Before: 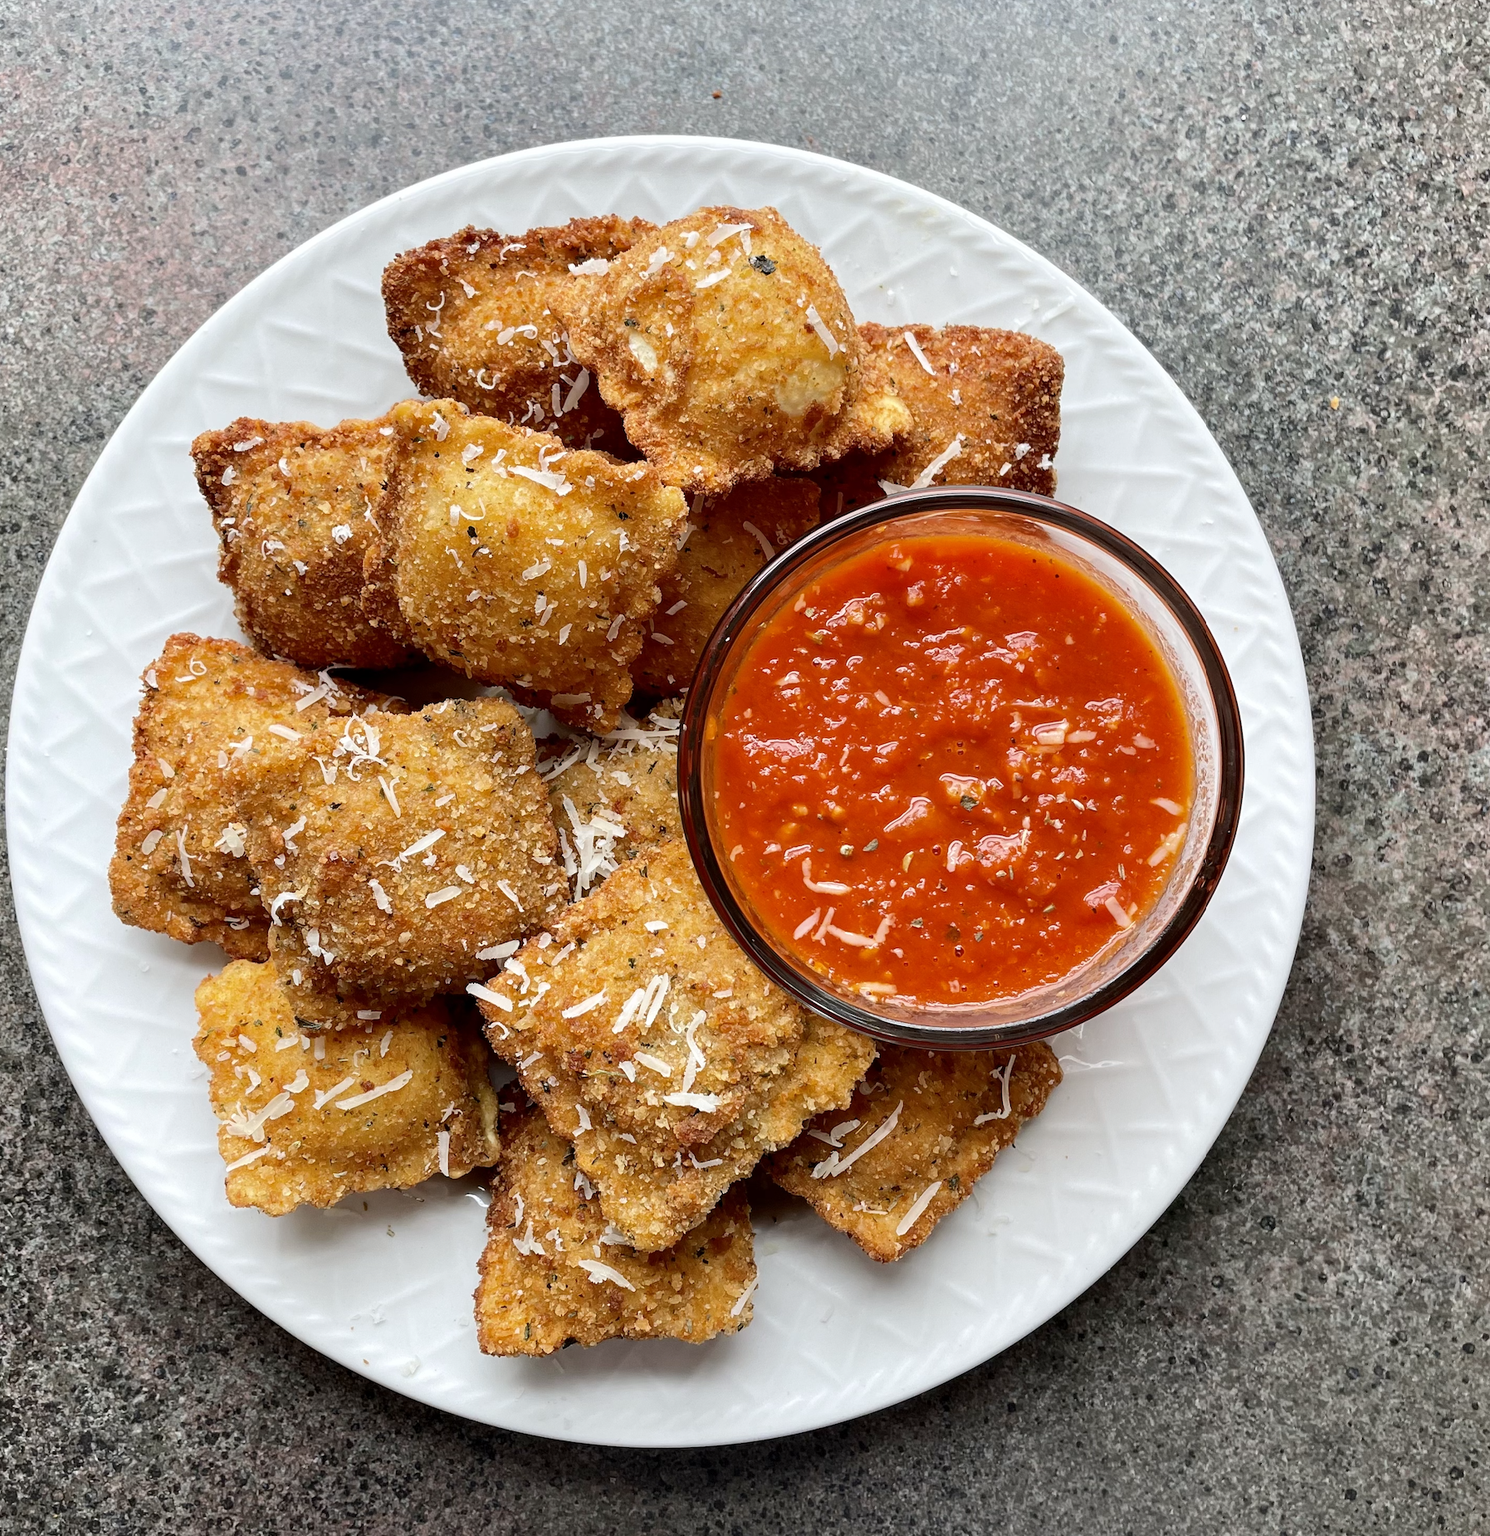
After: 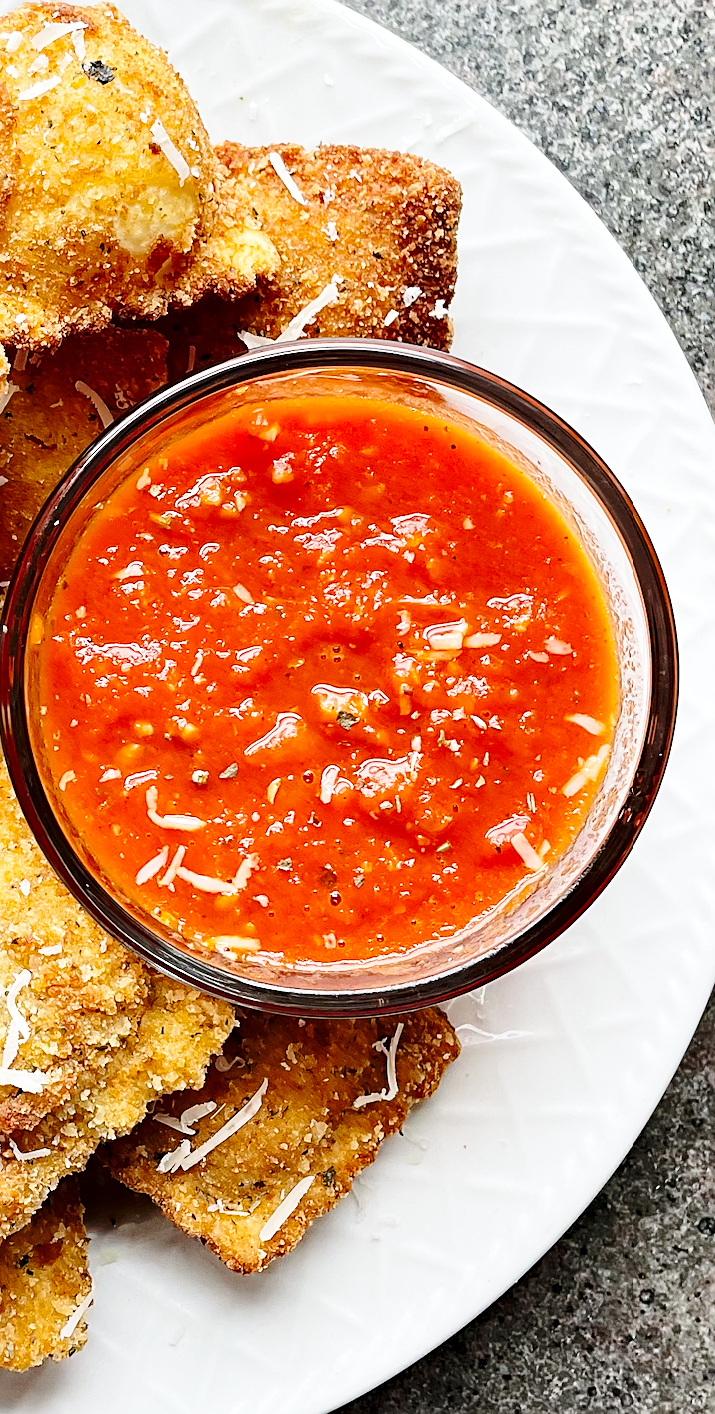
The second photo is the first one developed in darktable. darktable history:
sharpen: on, module defaults
base curve: curves: ch0 [(0, 0) (0.028, 0.03) (0.121, 0.232) (0.46, 0.748) (0.859, 0.968) (1, 1)], preserve colors none
haze removal: strength 0.29, distance 0.25, compatibility mode true, adaptive false
crop: left 45.721%, top 13.393%, right 14.118%, bottom 10.01%
